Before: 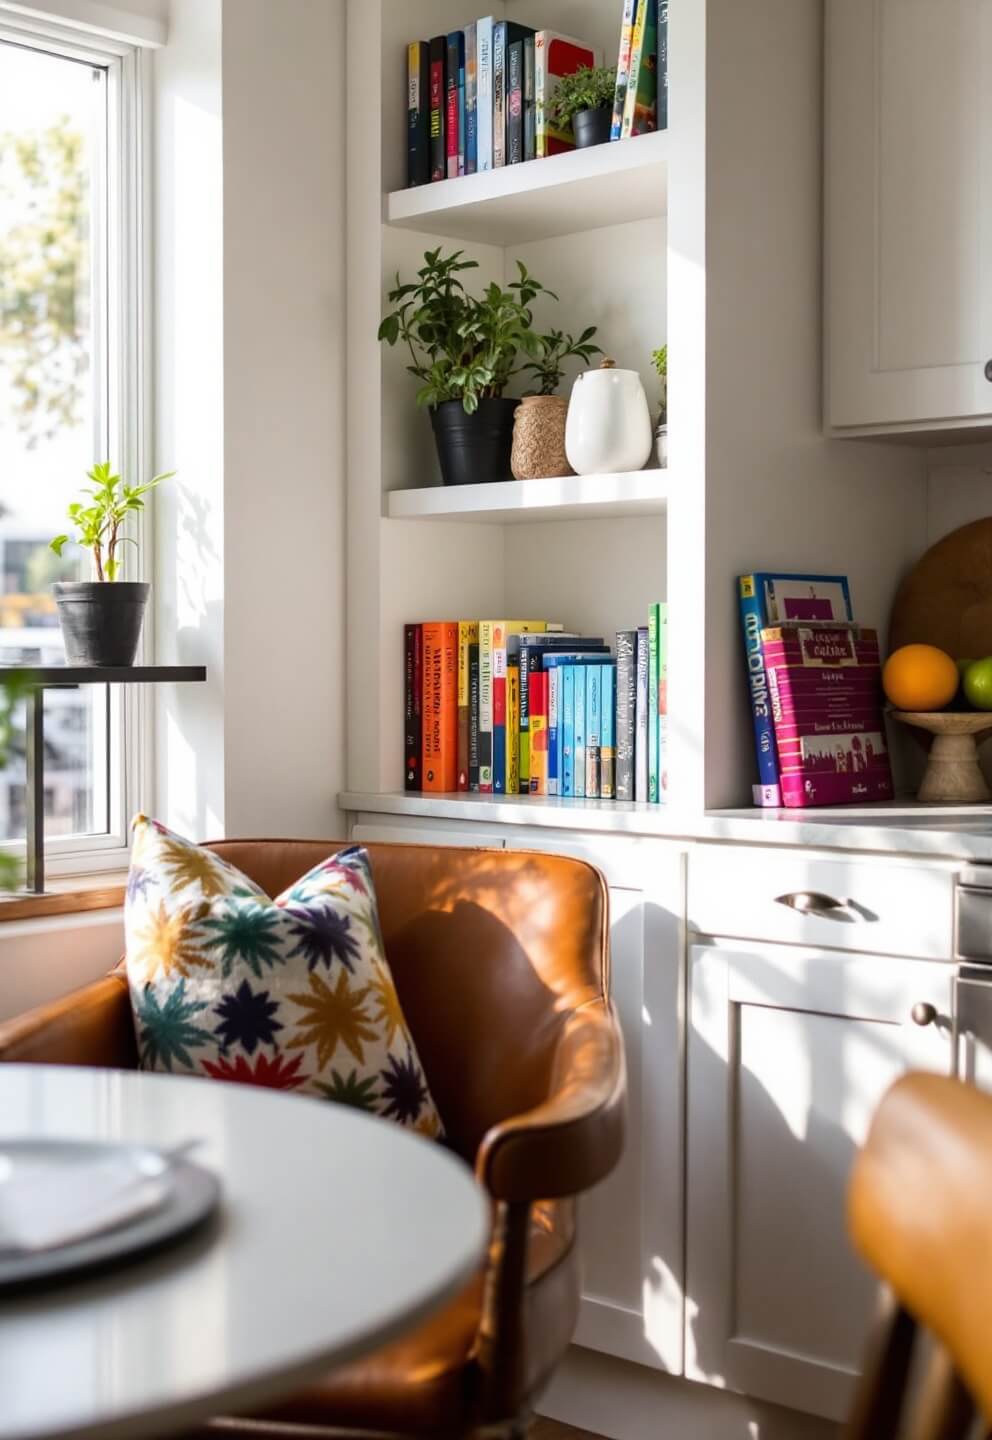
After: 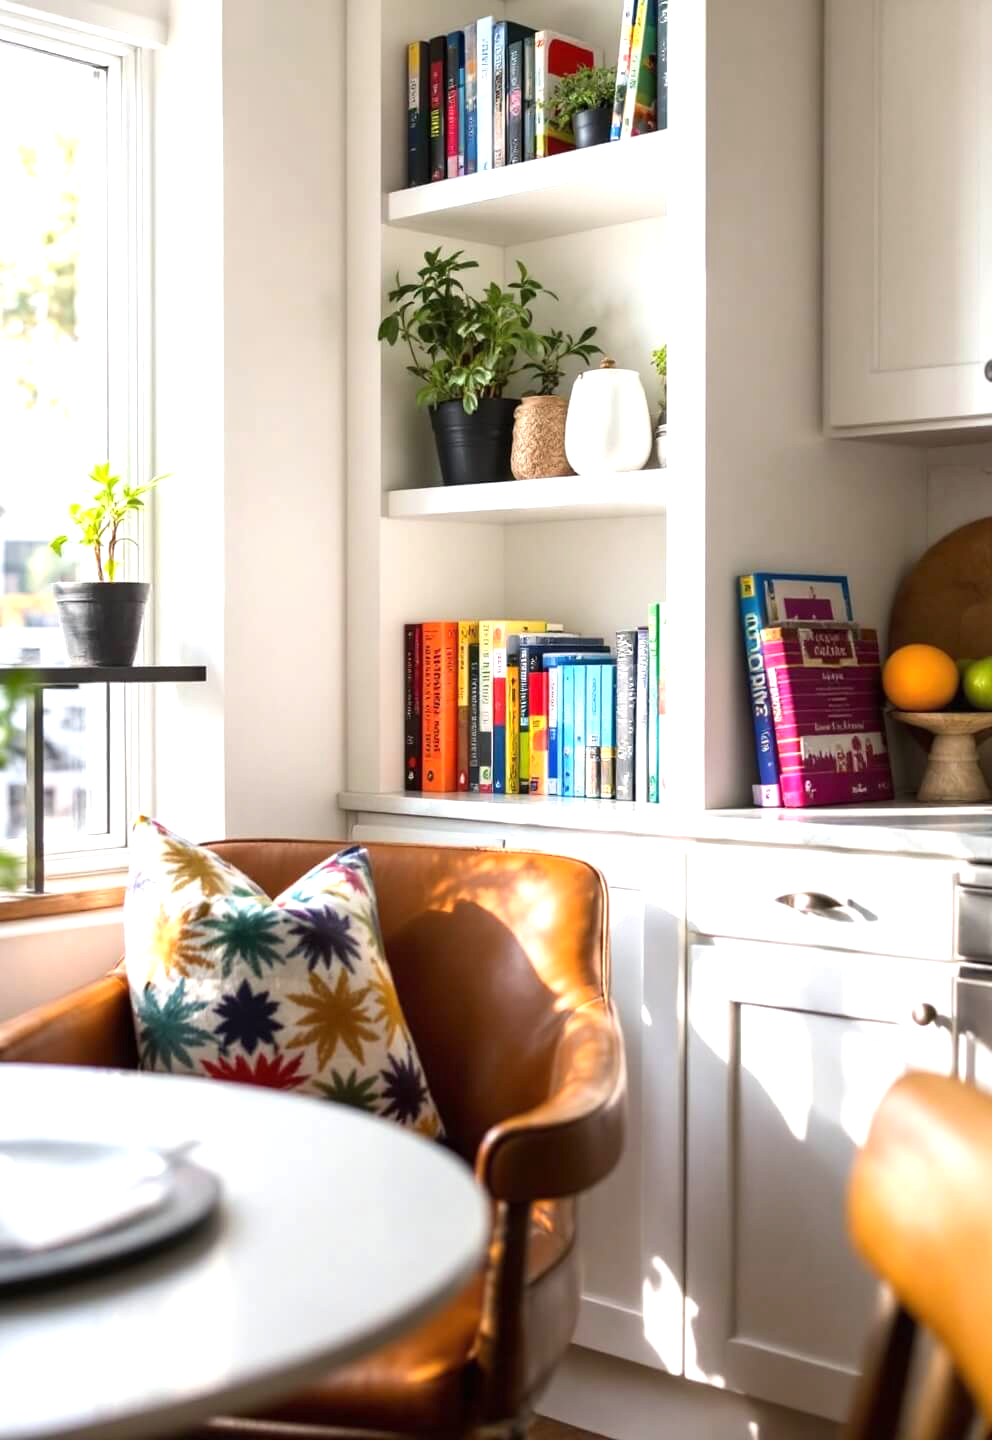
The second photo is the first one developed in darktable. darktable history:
exposure: exposure 0.761 EV, compensate highlight preservation false
